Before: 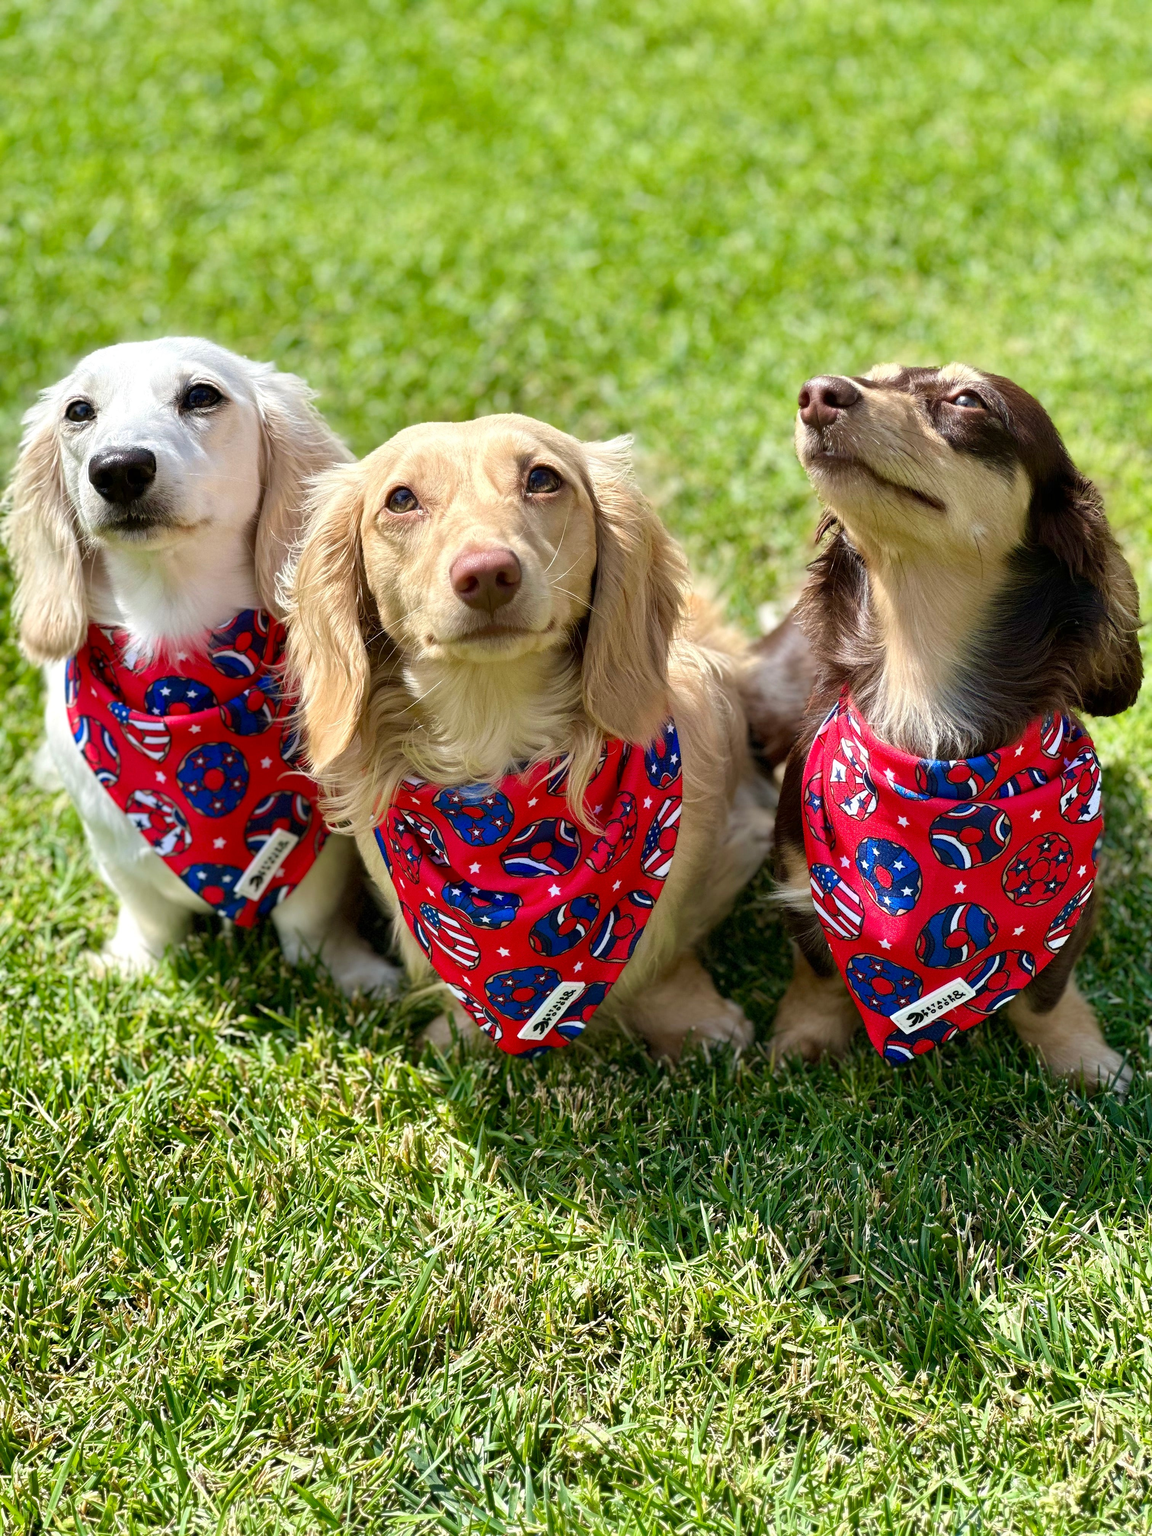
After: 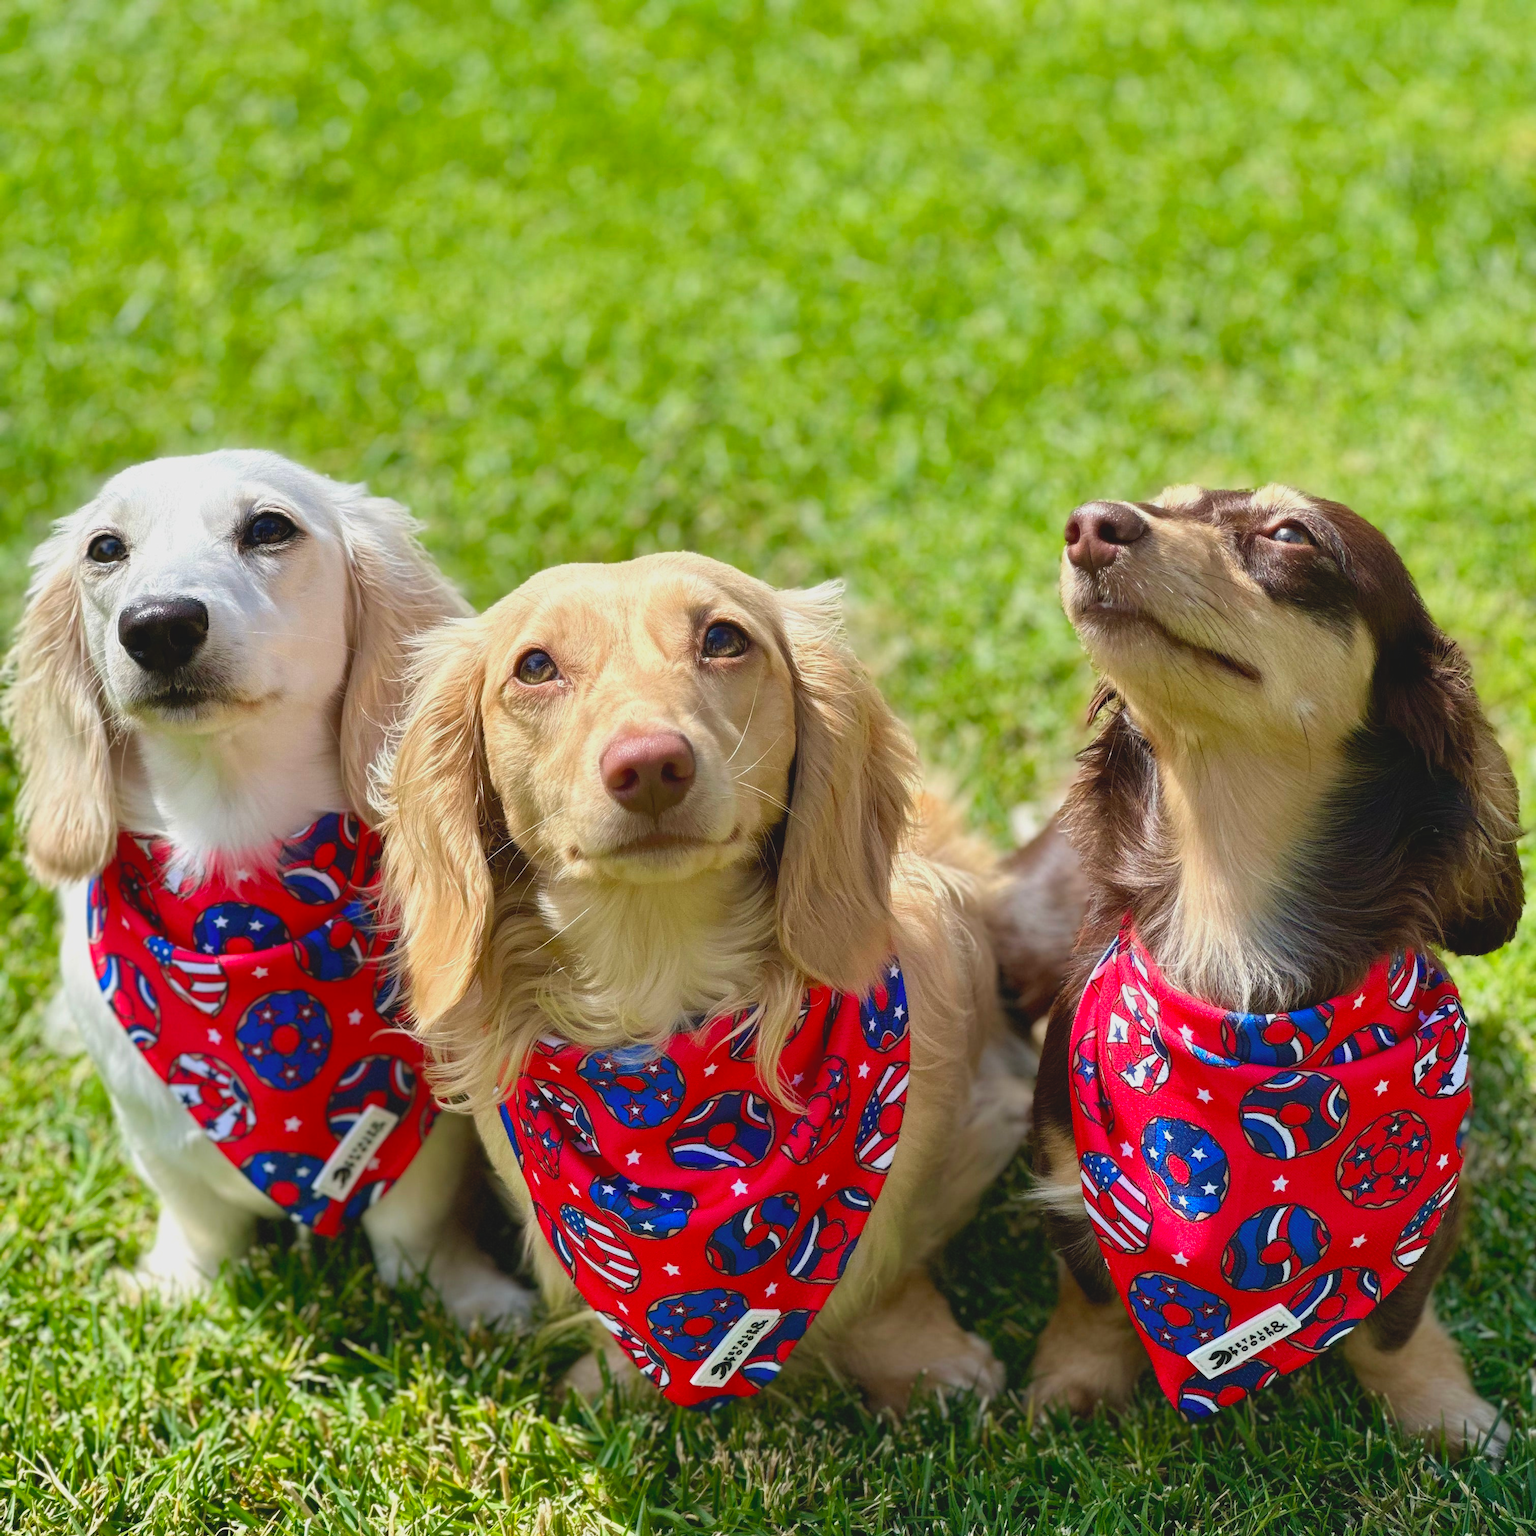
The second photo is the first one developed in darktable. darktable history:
lowpass: radius 0.1, contrast 0.85, saturation 1.1, unbound 0
crop: bottom 24.967%
